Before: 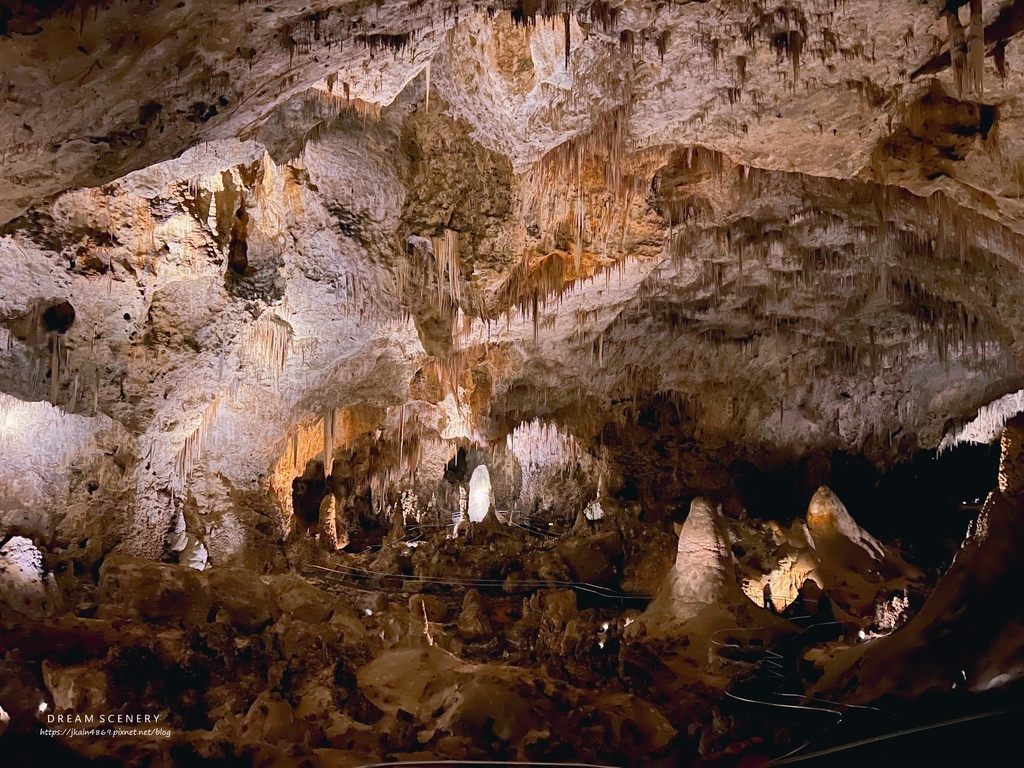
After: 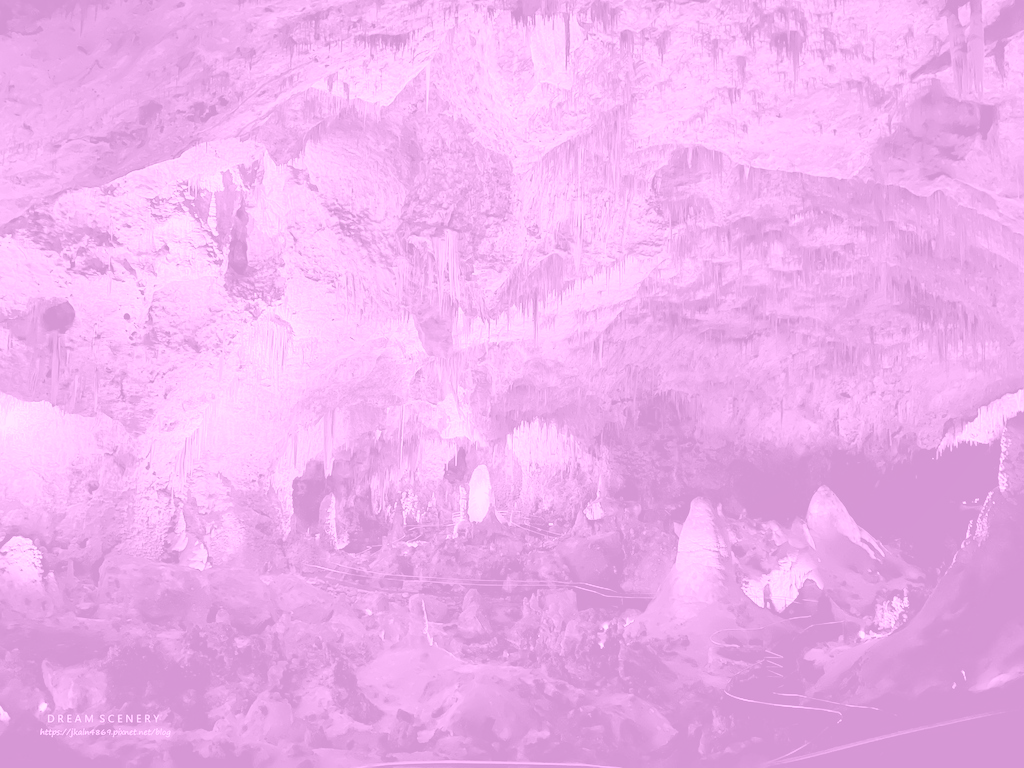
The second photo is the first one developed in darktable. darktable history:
colorize: hue 331.2°, saturation 75%, source mix 30.28%, lightness 70.52%, version 1
shadows and highlights: on, module defaults
levels: levels [0, 0.474, 0.947]
